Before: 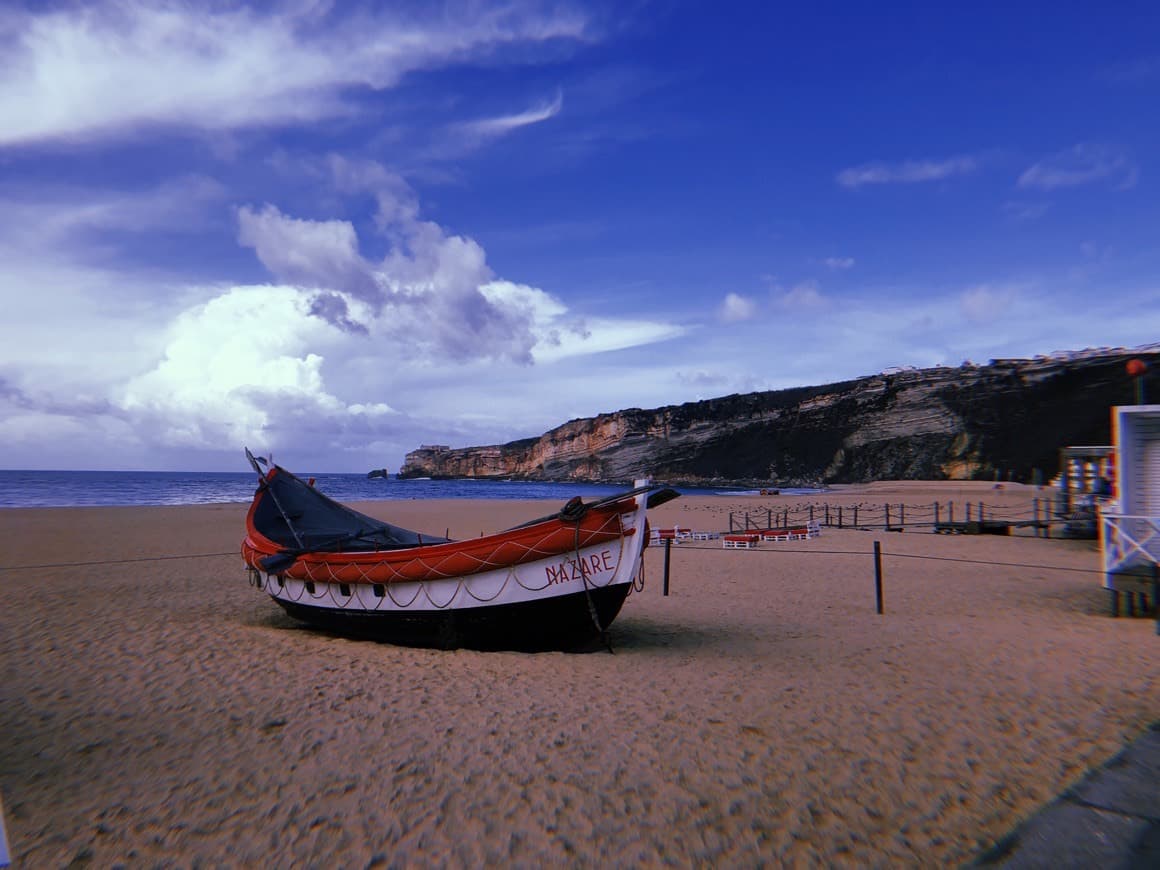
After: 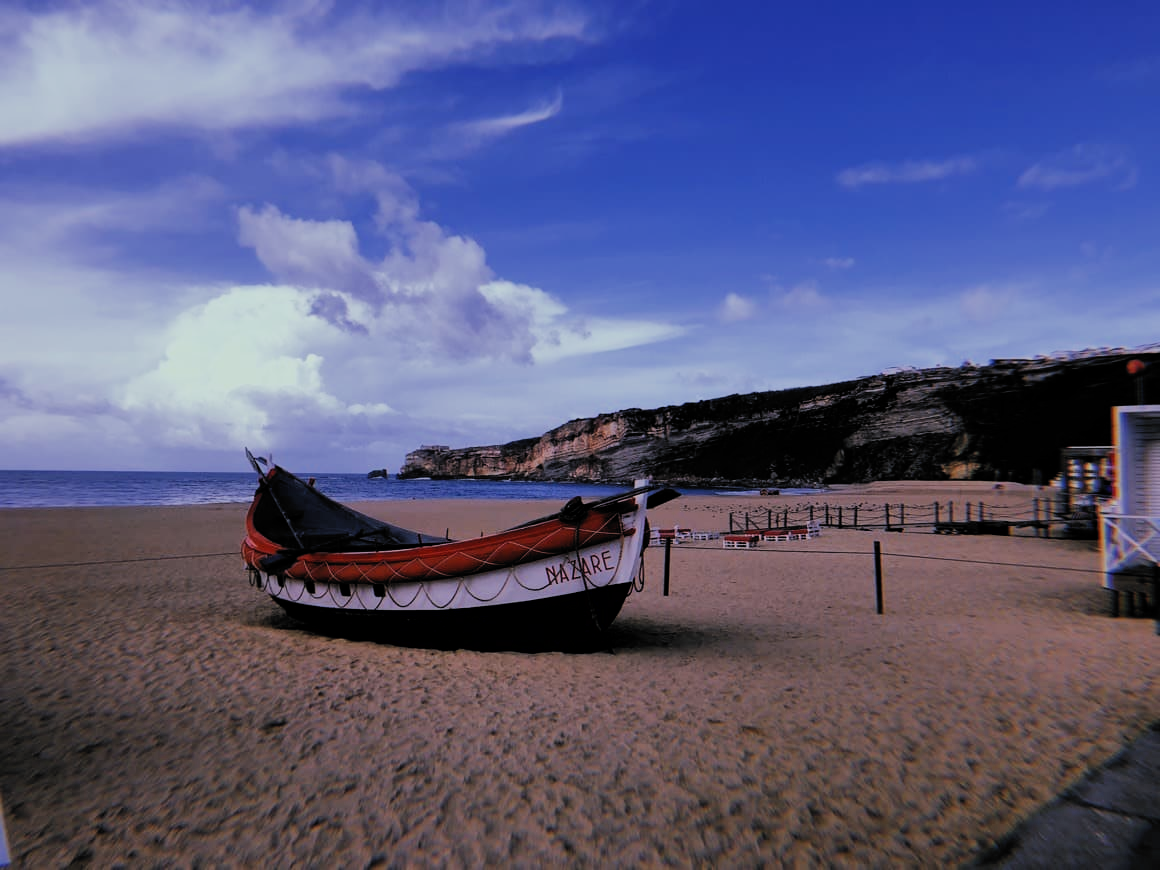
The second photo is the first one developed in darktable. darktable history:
tone equalizer: edges refinement/feathering 500, mask exposure compensation -1.57 EV, preserve details no
filmic rgb: black relative exposure -5.05 EV, white relative exposure 3.99 EV, hardness 2.89, contrast 1.298, highlights saturation mix -29.71%, preserve chrominance max RGB, color science v6 (2022), iterations of high-quality reconstruction 0, contrast in shadows safe, contrast in highlights safe
